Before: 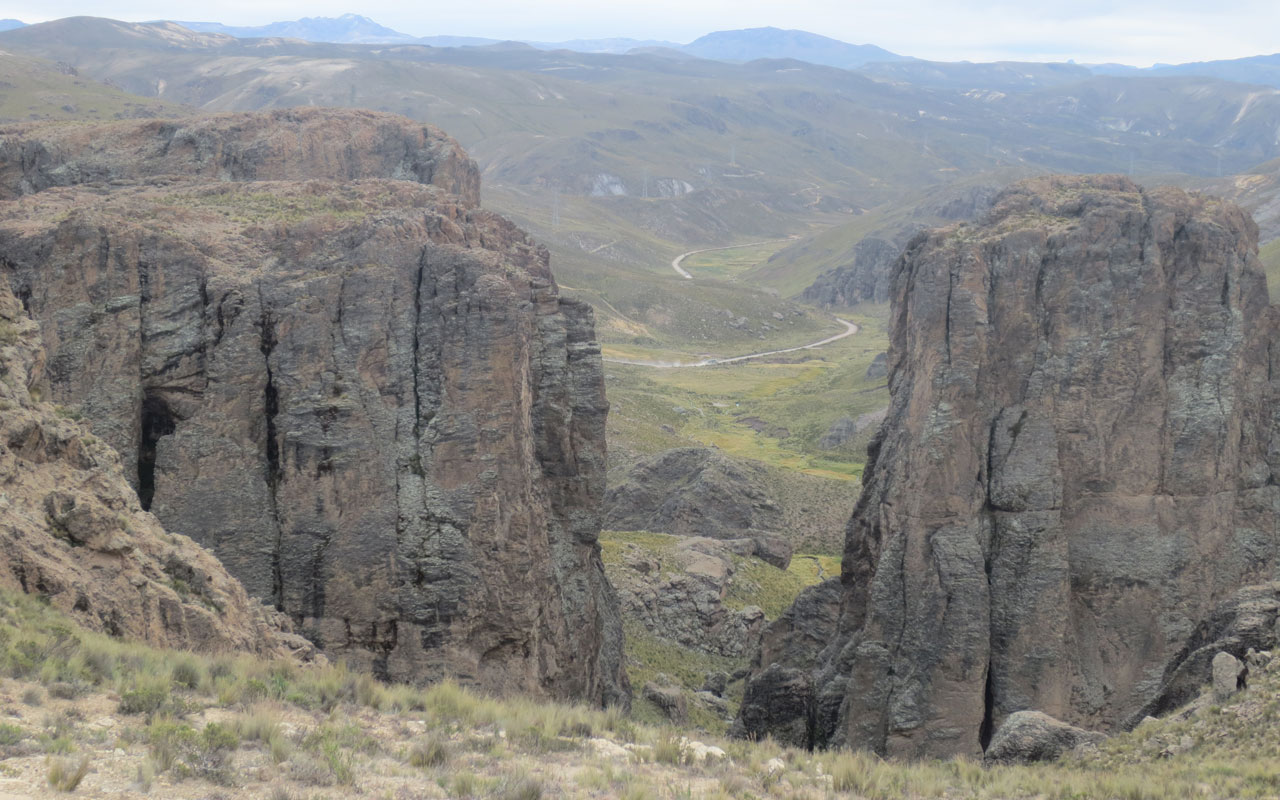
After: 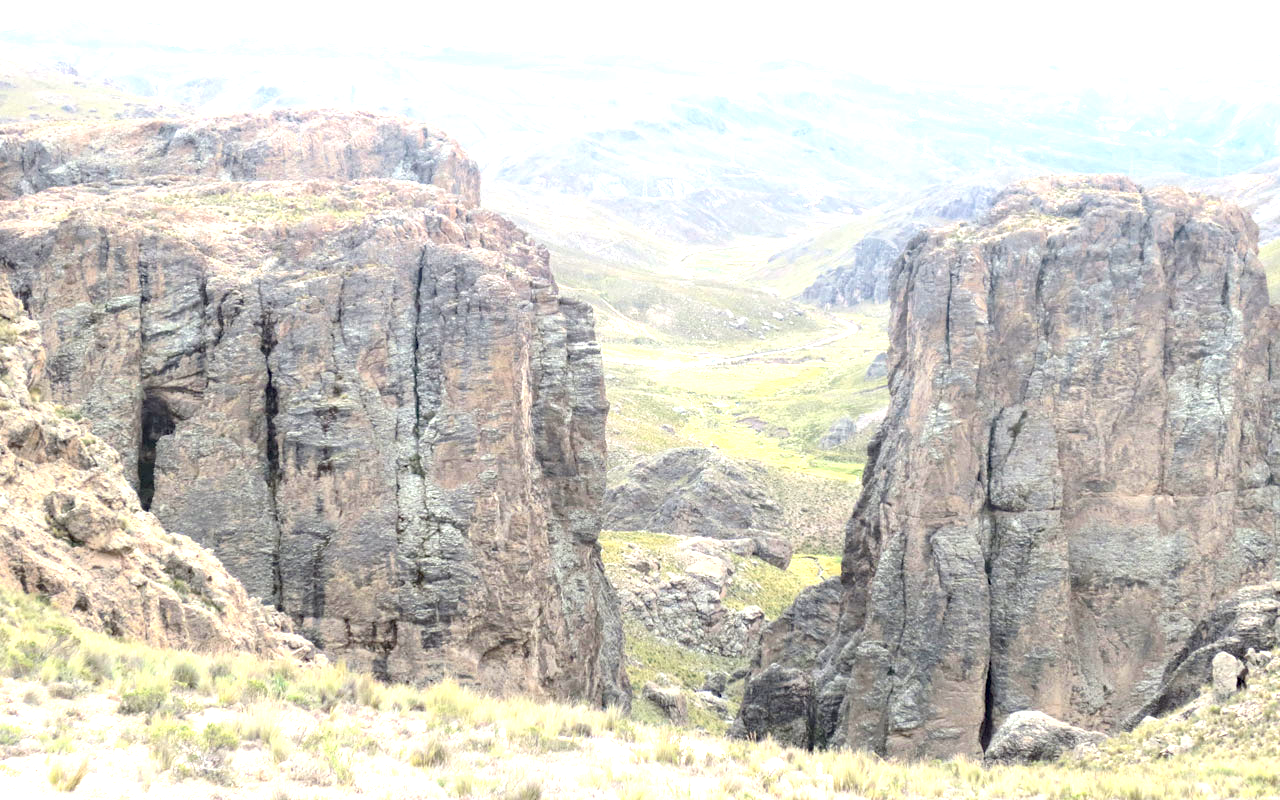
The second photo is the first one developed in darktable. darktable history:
exposure: black level correction 0, exposure 1.752 EV, compensate exposure bias true, compensate highlight preservation false
haze removal: compatibility mode true, adaptive false
